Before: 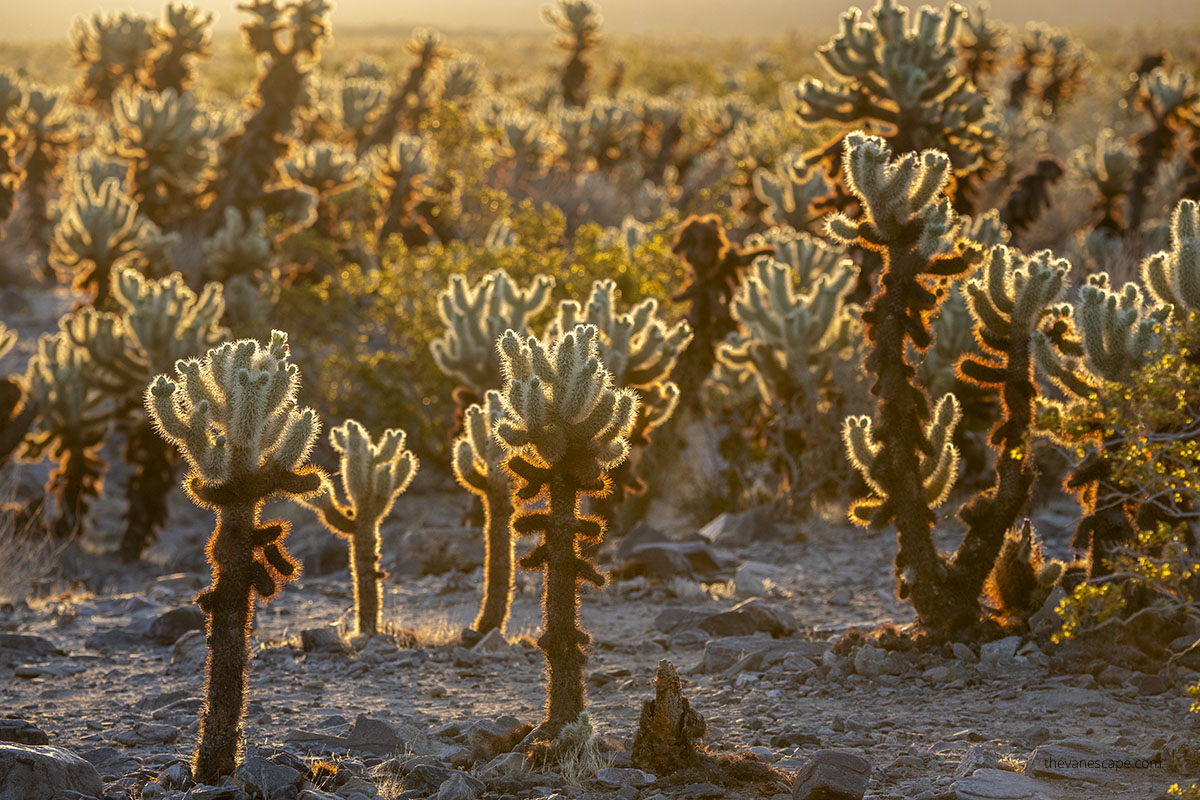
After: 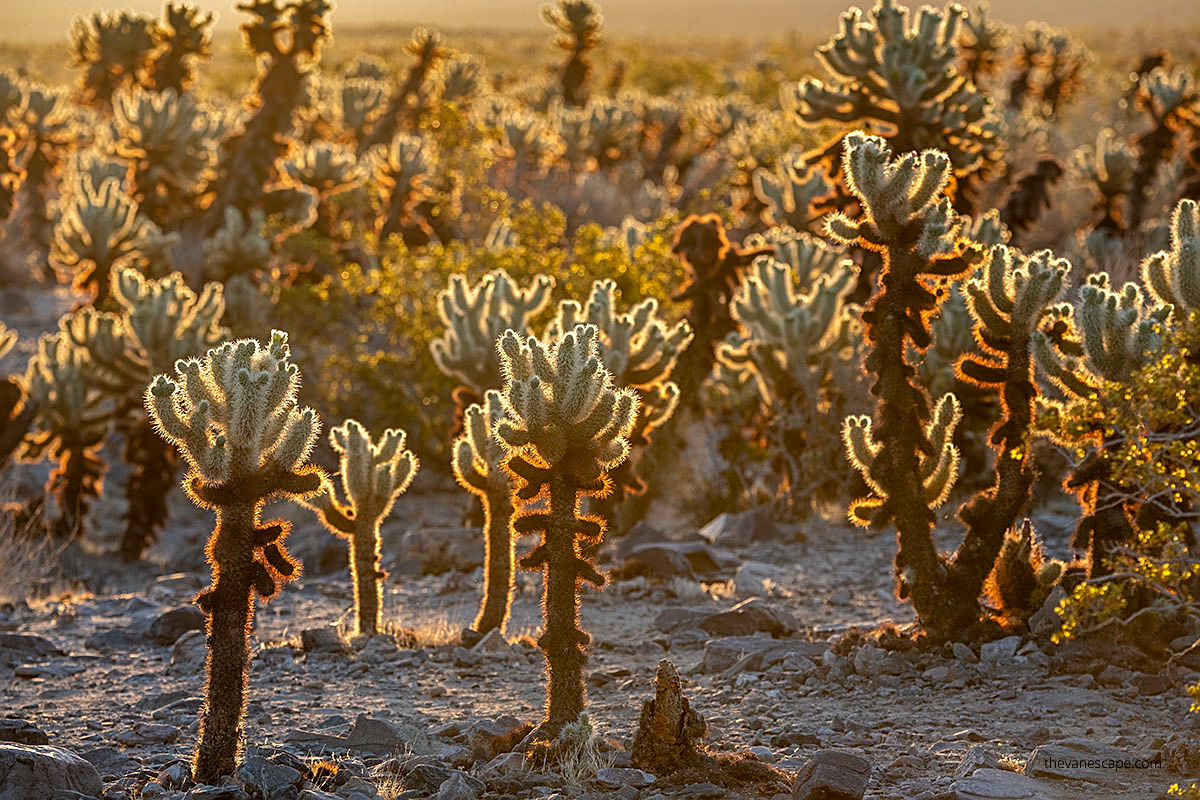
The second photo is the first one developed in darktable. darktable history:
sharpen: on, module defaults
shadows and highlights: shadows 24.31, highlights -76.68, soften with gaussian
